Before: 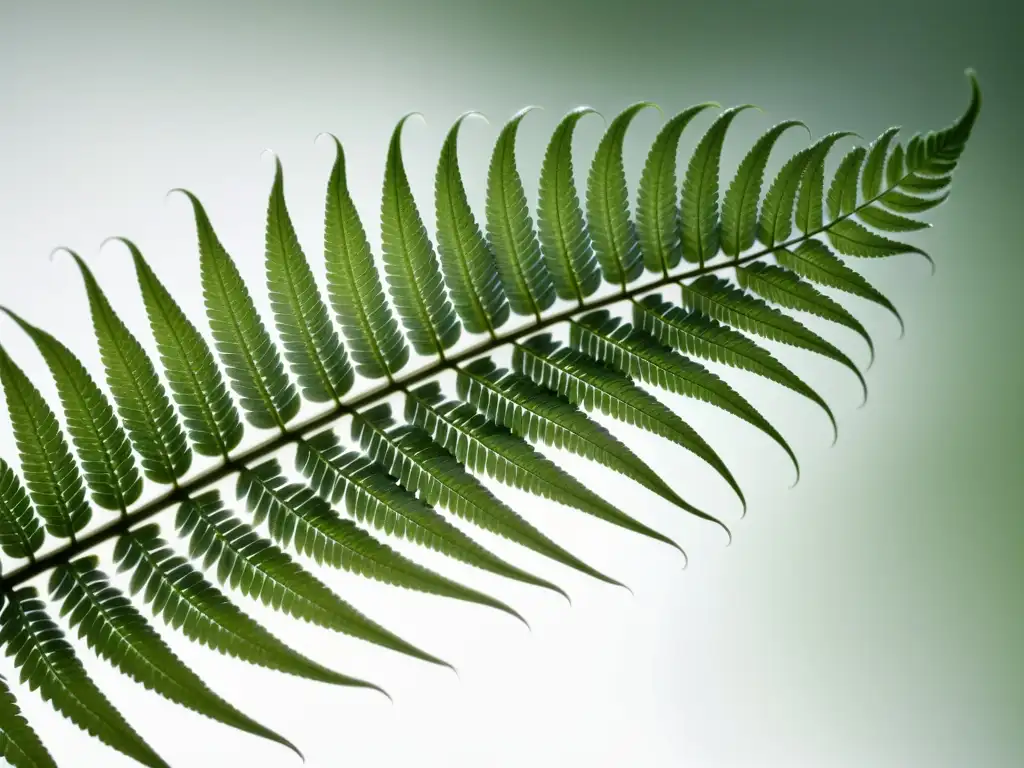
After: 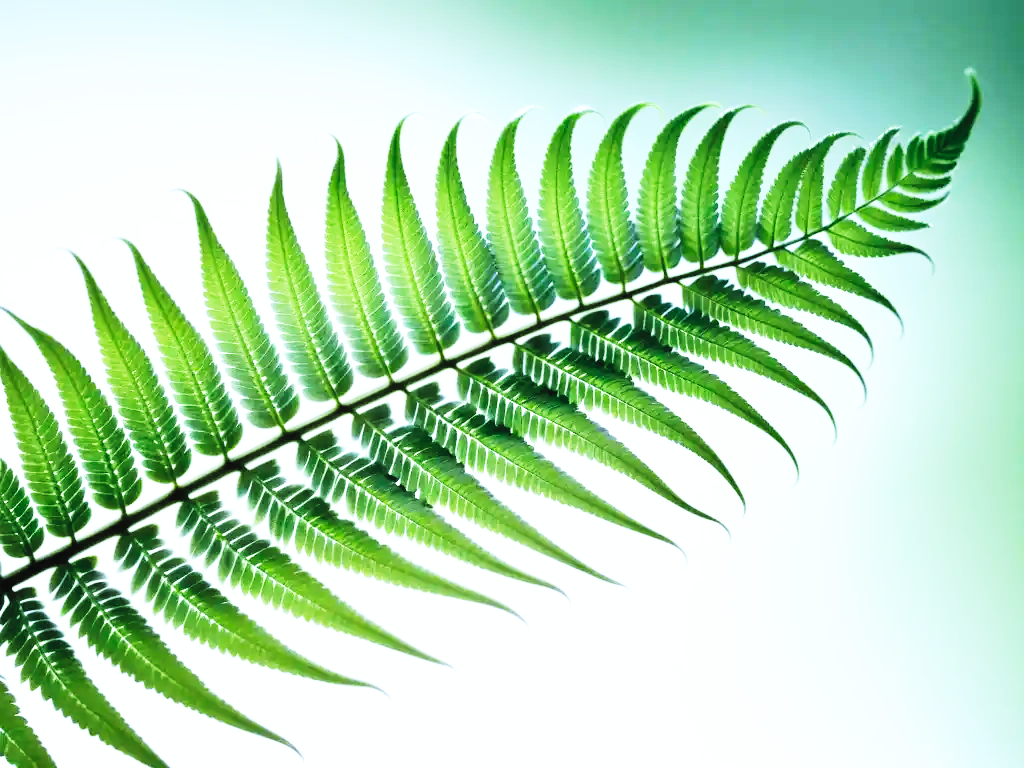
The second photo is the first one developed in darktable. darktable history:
color calibration: illuminant F (fluorescent), F source F9 (Cool White Deluxe 4150 K) – high CRI, x 0.374, y 0.373, temperature 4162.5 K
contrast brightness saturation: contrast 0.143, brightness 0.222
base curve: curves: ch0 [(0, 0) (0.007, 0.004) (0.027, 0.03) (0.046, 0.07) (0.207, 0.54) (0.442, 0.872) (0.673, 0.972) (1, 1)], preserve colors none
